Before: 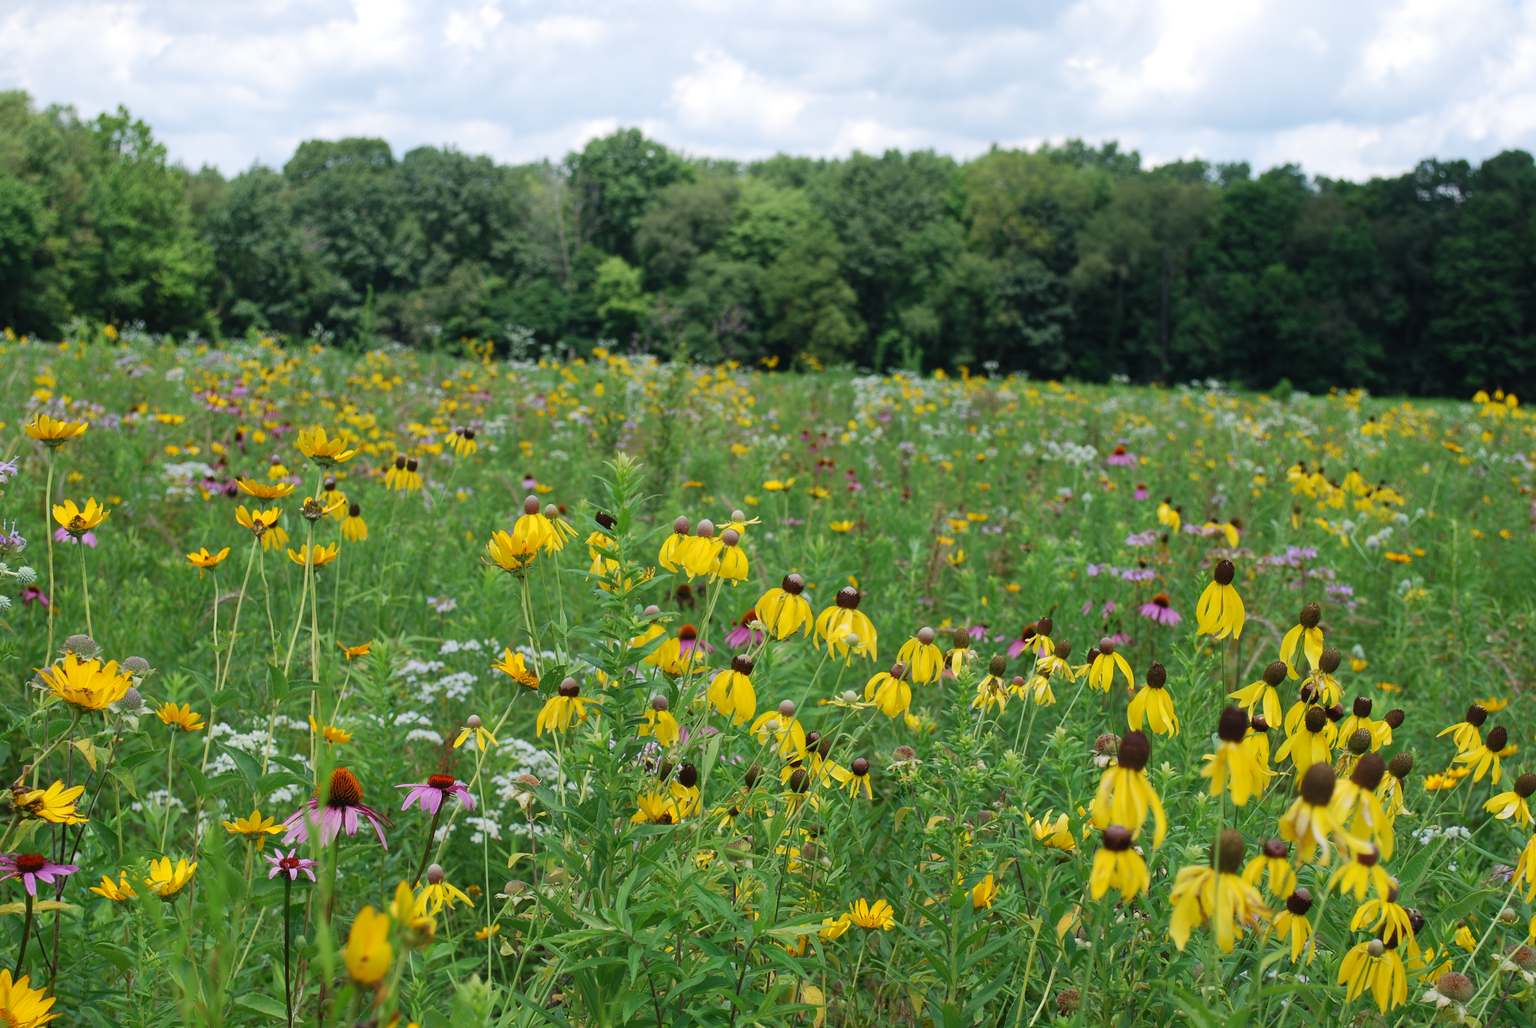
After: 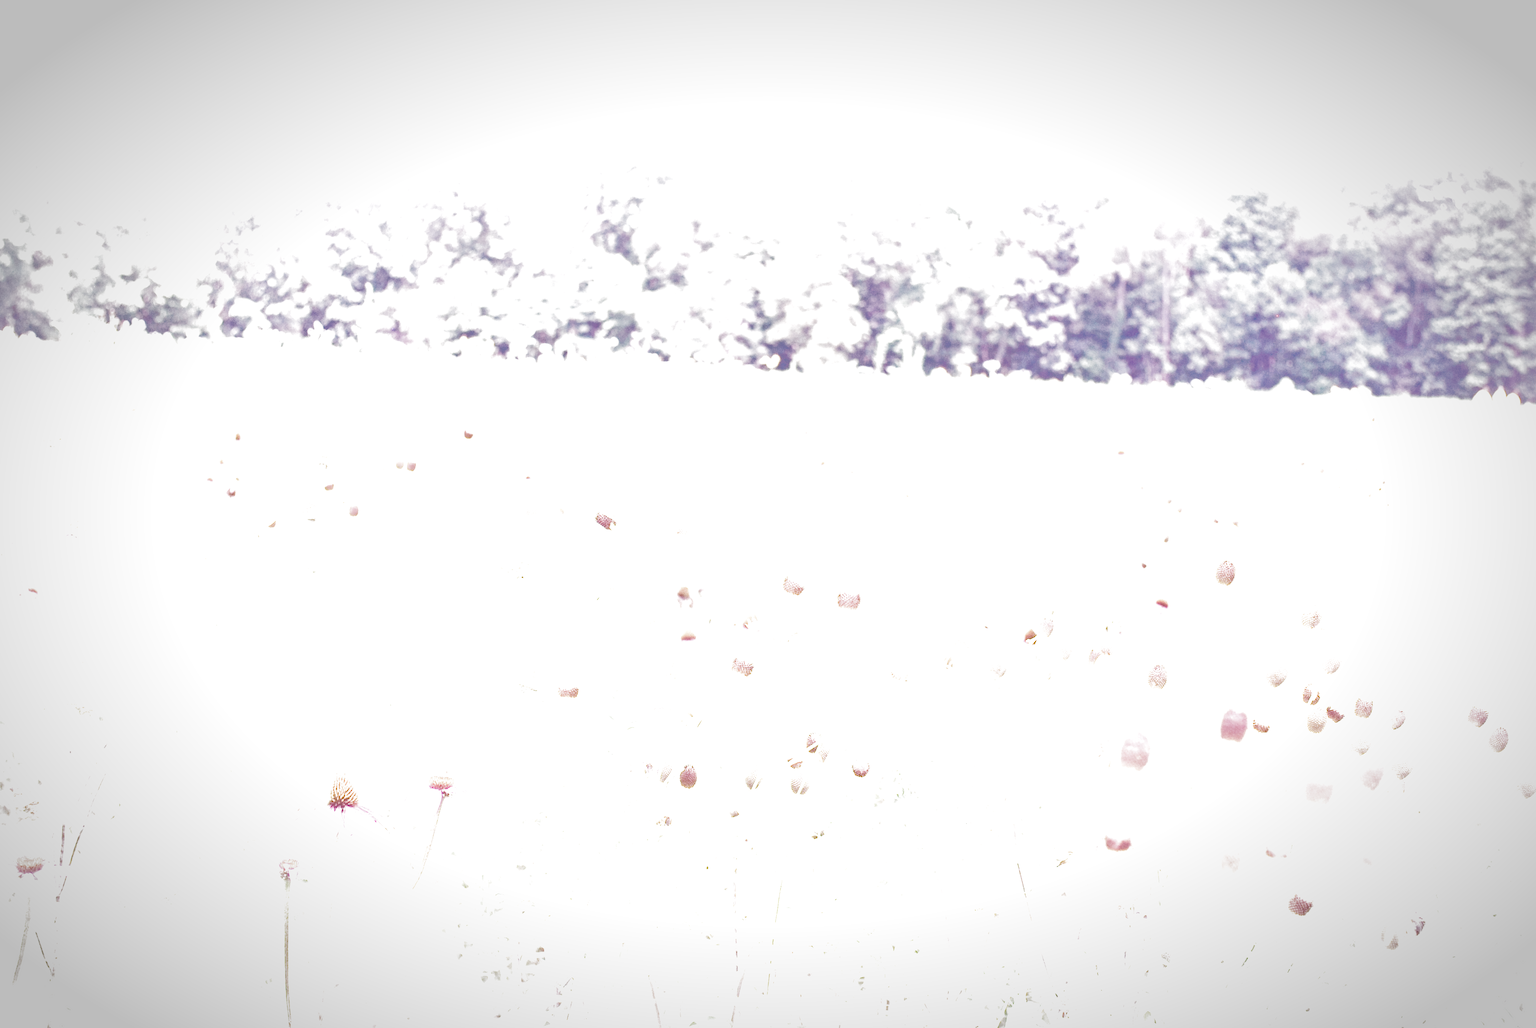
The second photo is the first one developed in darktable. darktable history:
denoise (profiled): preserve shadows 1.29, scattering 0.02, a [-1, 0, 0], compensate highlight preservation false
haze removal: compatibility mode true, adaptive false
highlight reconstruction: on, module defaults
lens correction: scale 1, crop 1, focal 35, aperture 2, distance 5.75, camera "Canon EOS RP", lens "Canon RF 35mm F1.8 MACRO IS STM"
white balance: red 2.229, blue 1.46
velvia: on, module defaults
exposure: black level correction 0, exposure 2.13 EV, compensate exposure bias true, compensate highlight preservation false
local contrast: on, module defaults
vignetting: automatic ratio true
color balance rgb: linear chroma grading › global chroma 5%, perceptual saturation grading › global saturation 20%, perceptual saturation grading › highlights -25%, perceptual saturation grading › shadows 25%, perceptual brilliance grading › global brilliance 7%, global vibrance 5%
color calibration: illuminant as shot in camera, x 0.37, y 0.382, temperature 4313.32 K
filmic rgb: black relative exposure -3.89 EV, white relative exposure 4.3 EV, hardness 2.27, preserve chrominance no, color science v5 (2021), contrast in shadows soft, contrast in highlights soft
tone equalizer "contrast tone curve: strong": -8 EV -1.08 EV, -7 EV -1.01 EV, -6 EV -0.867 EV, -5 EV -0.578 EV, -3 EV 0.578 EV, -2 EV 0.867 EV, -1 EV 1.01 EV, +0 EV 1.08 EV, edges refinement/feathering 500, mask exposure compensation -1.57 EV, preserve details no
shadows and highlights: white point adjustment 3.5
